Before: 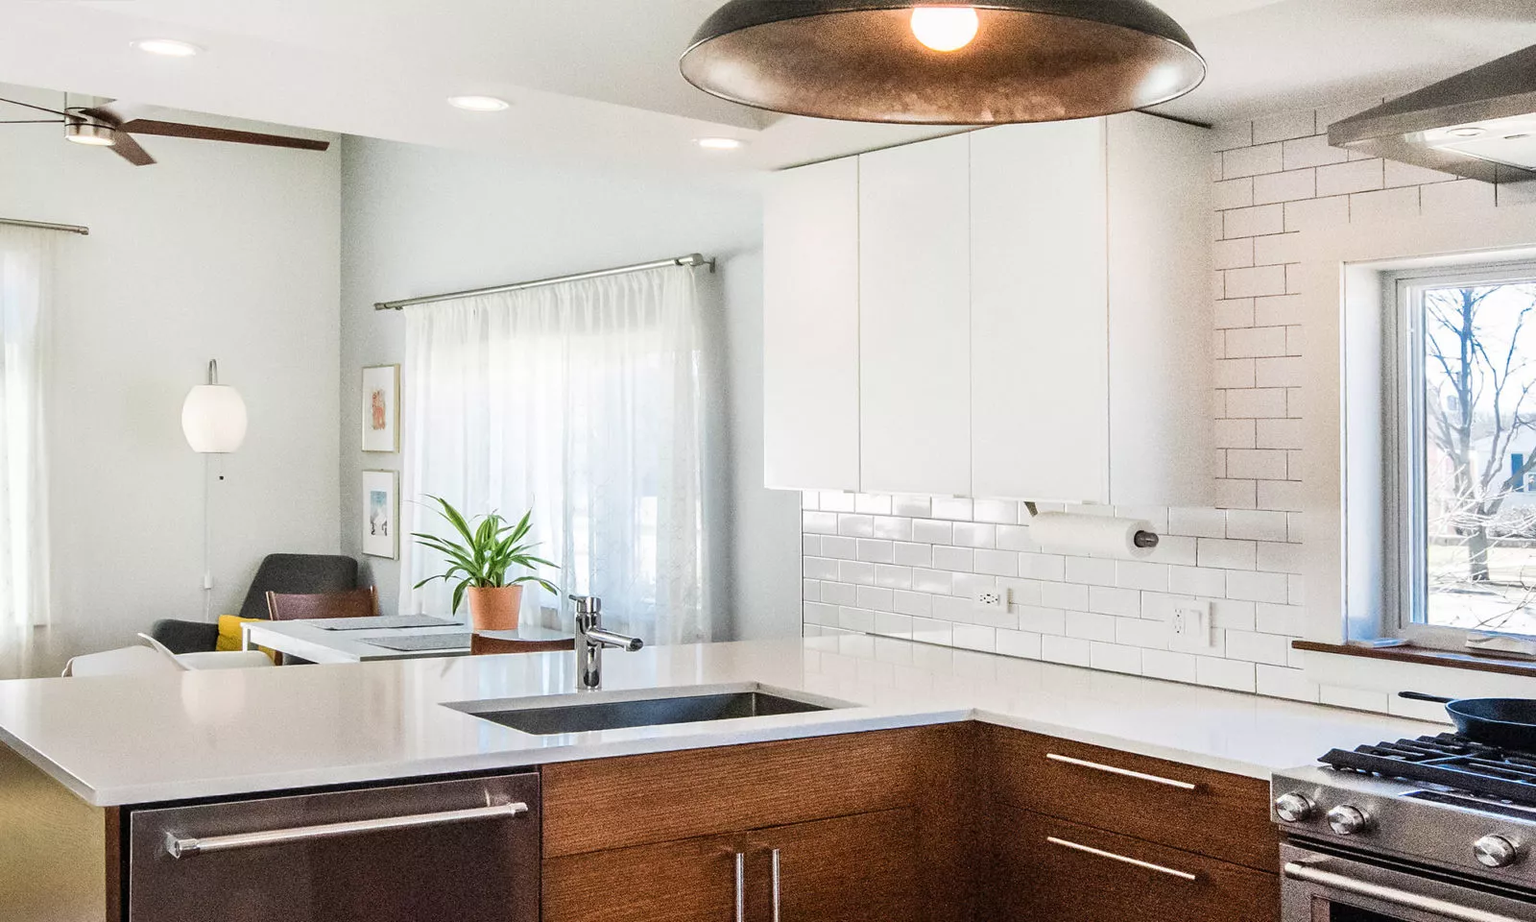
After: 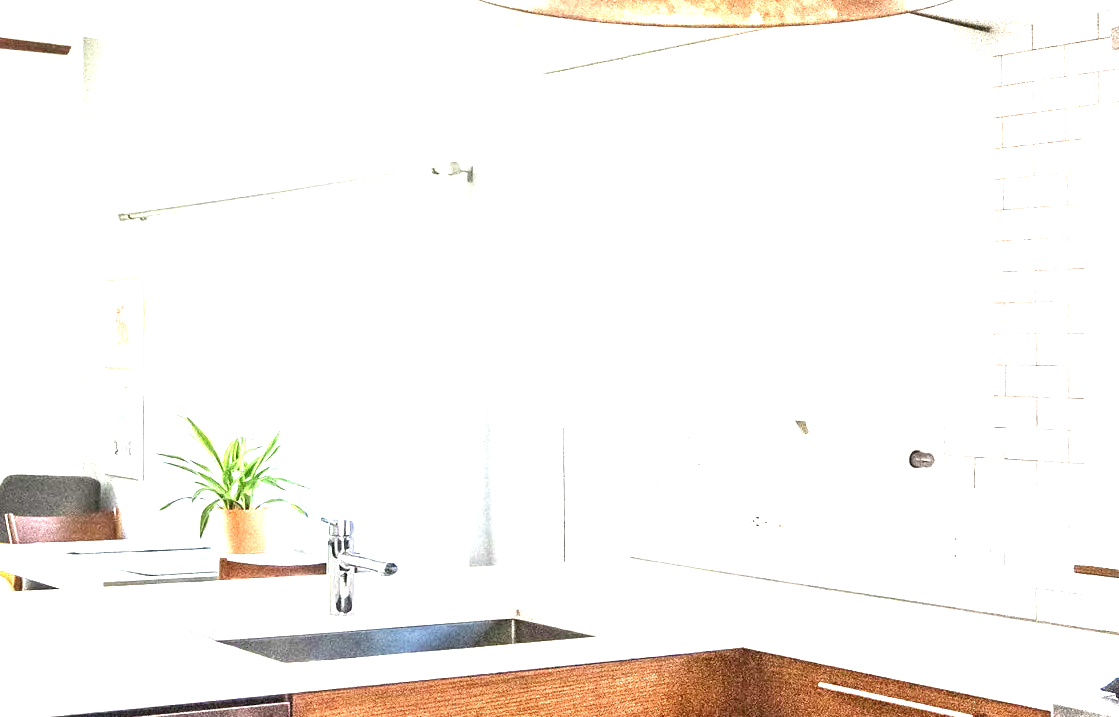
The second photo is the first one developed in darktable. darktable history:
crop and rotate: left 17.046%, top 10.659%, right 12.989%, bottom 14.553%
exposure: black level correction 0, exposure 1.9 EV, compensate highlight preservation false
